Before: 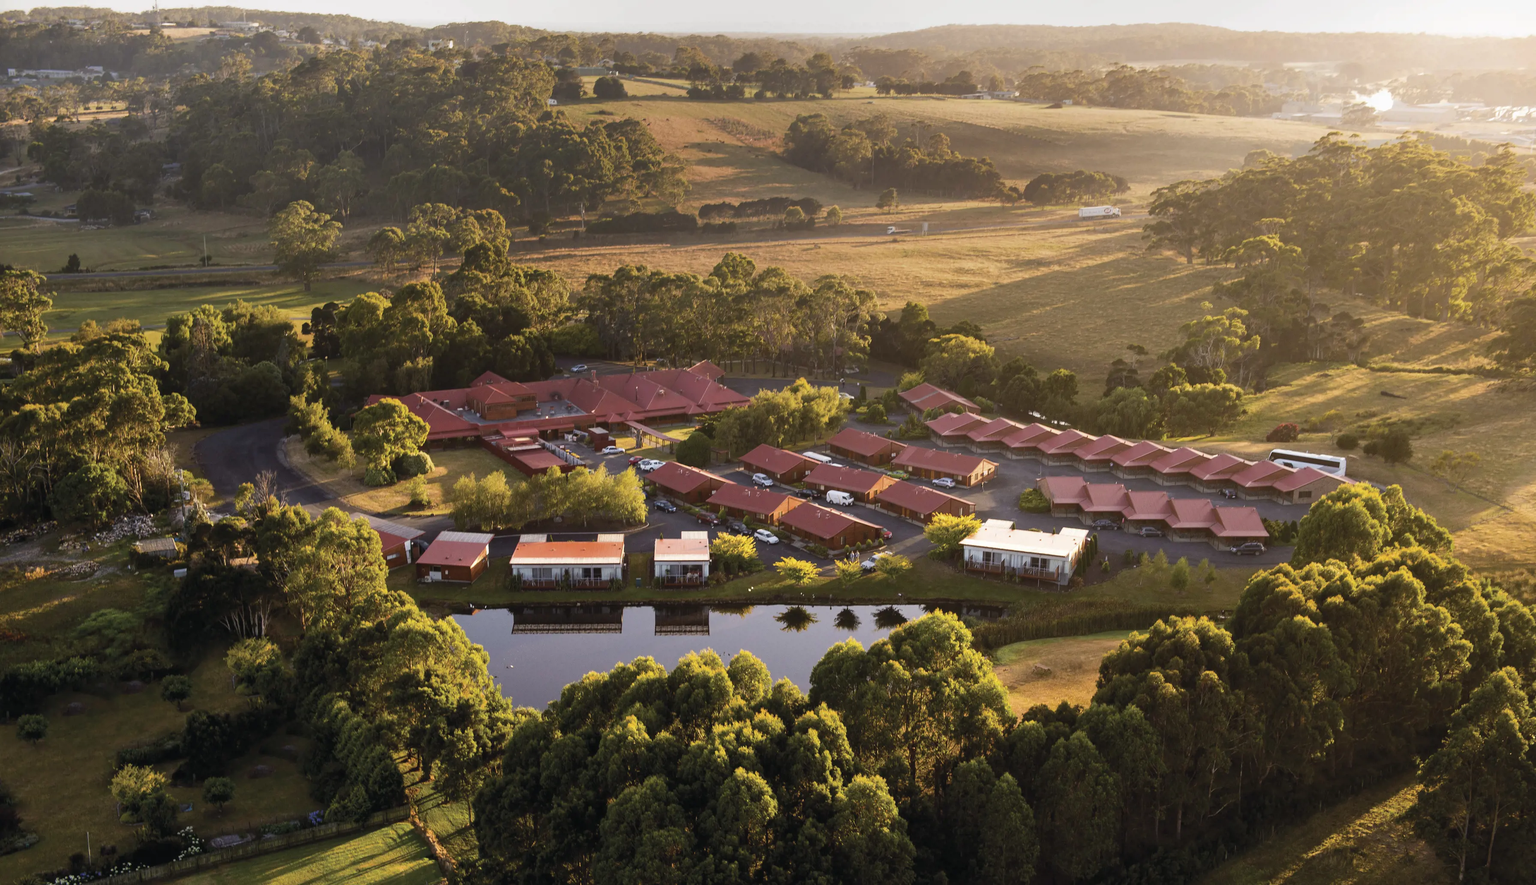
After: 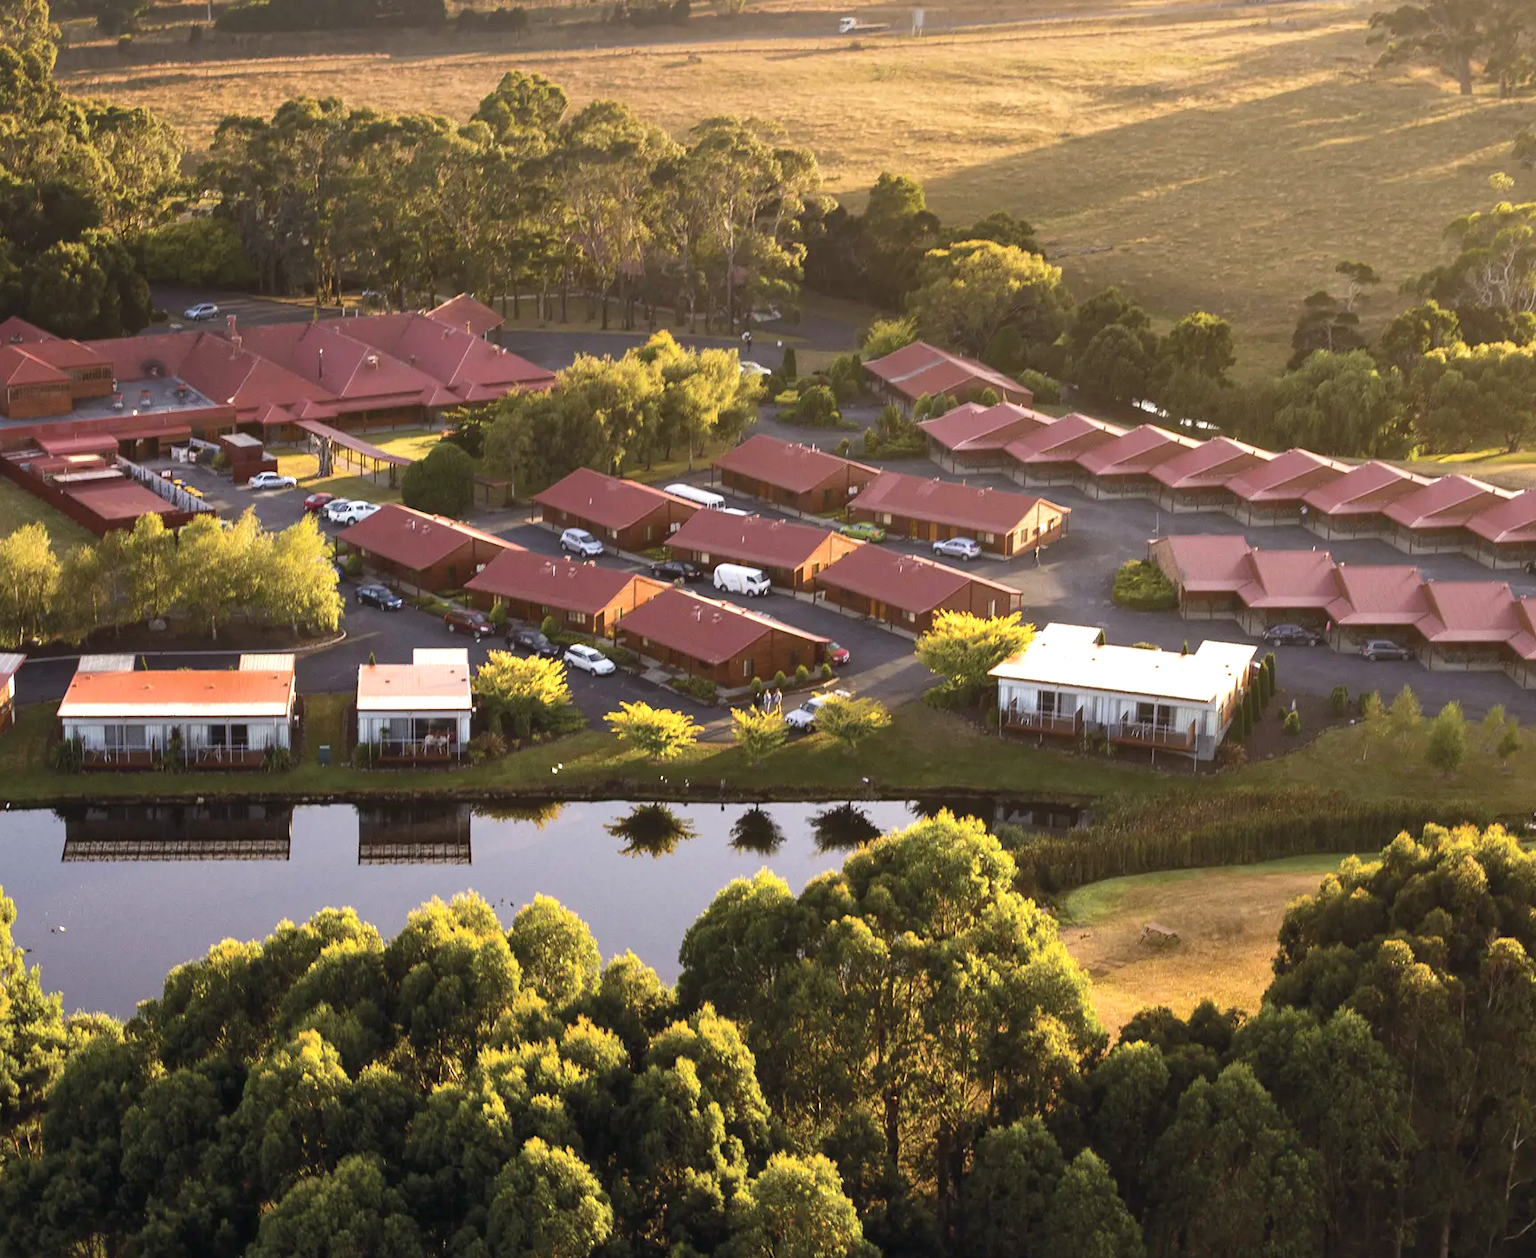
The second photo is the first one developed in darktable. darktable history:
exposure: black level correction 0.001, exposure 0.5 EV, compensate exposure bias true, compensate highlight preservation false
crop: left 31.379%, top 24.658%, right 20.326%, bottom 6.628%
